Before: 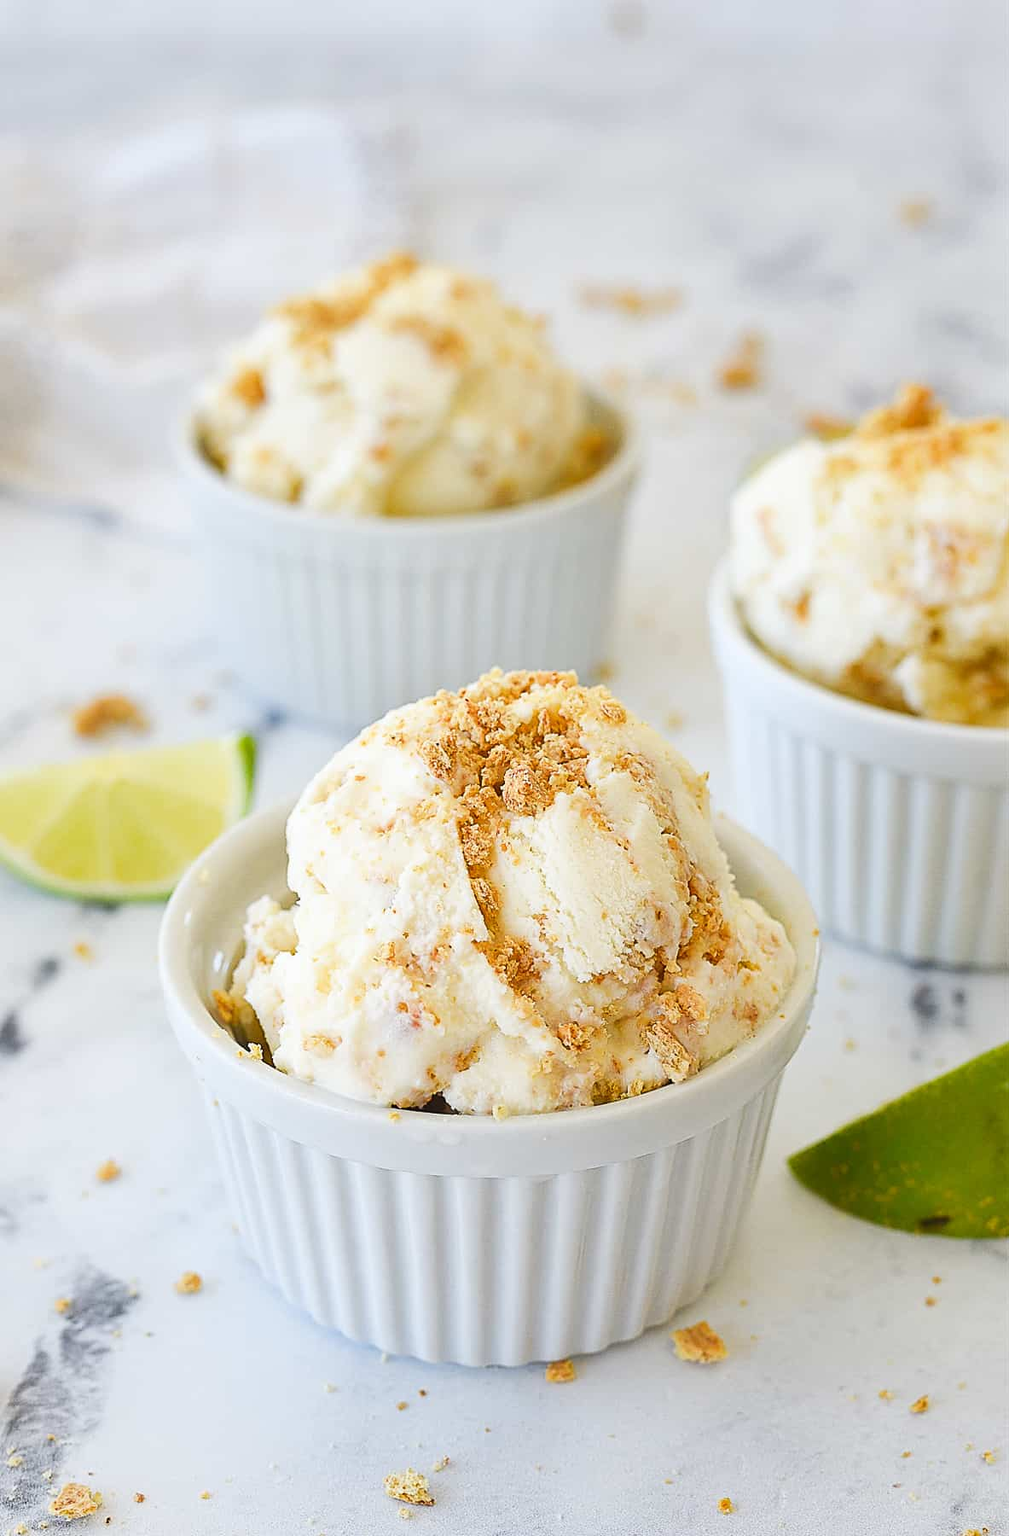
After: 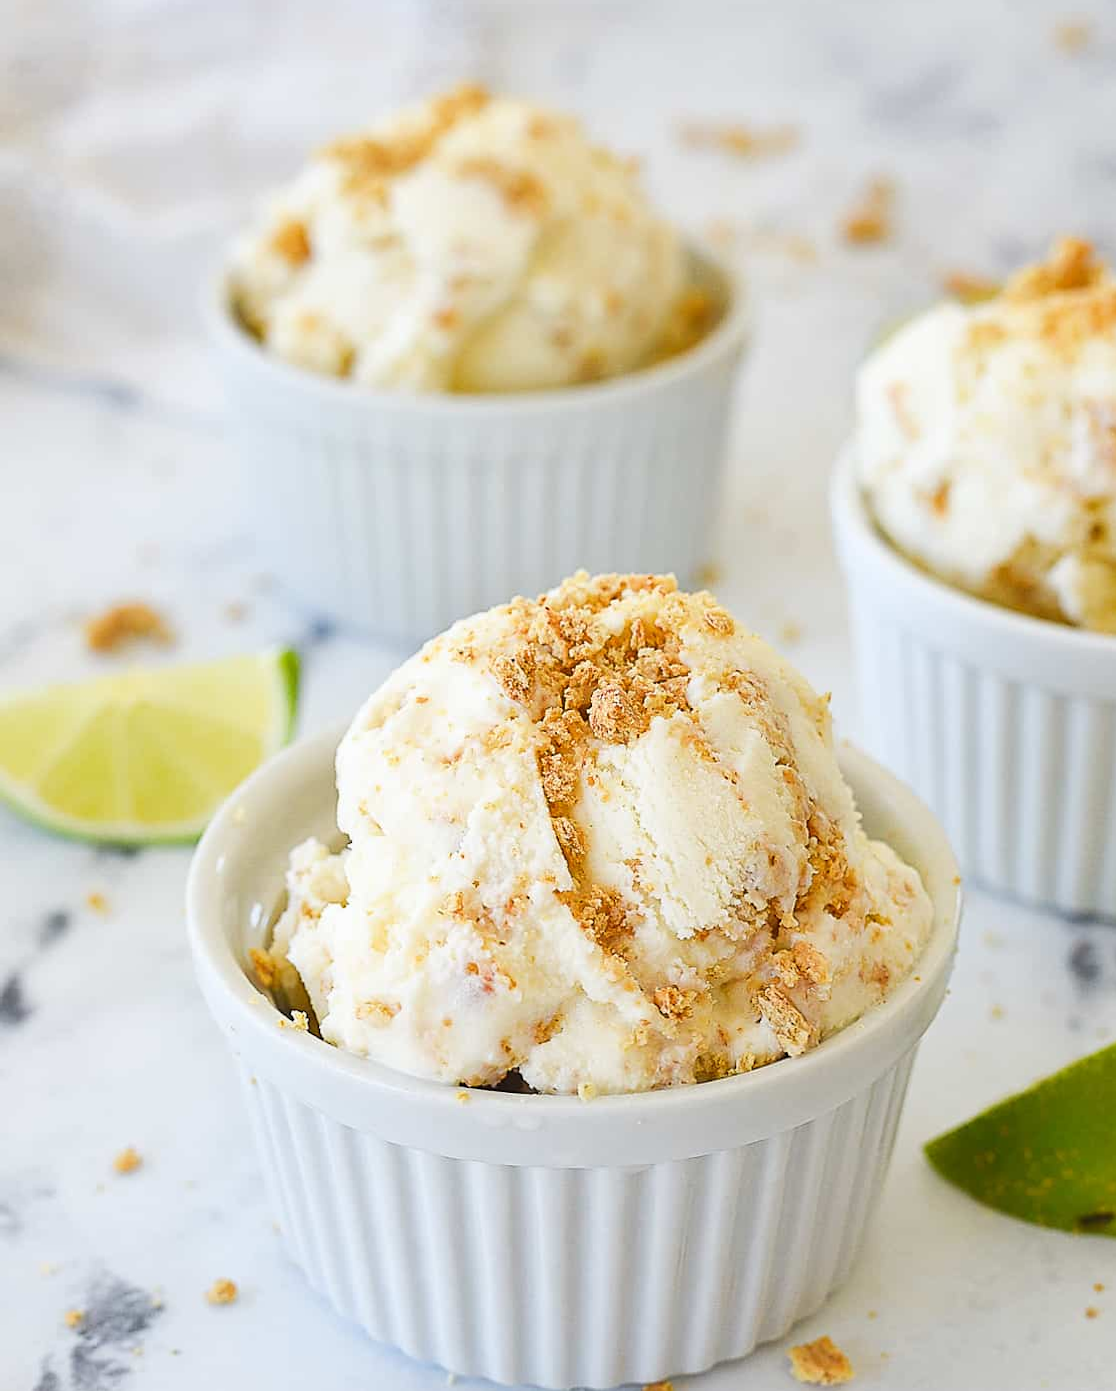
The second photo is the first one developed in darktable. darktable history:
crop and rotate: angle 0.056°, top 11.77%, right 5.47%, bottom 10.817%
